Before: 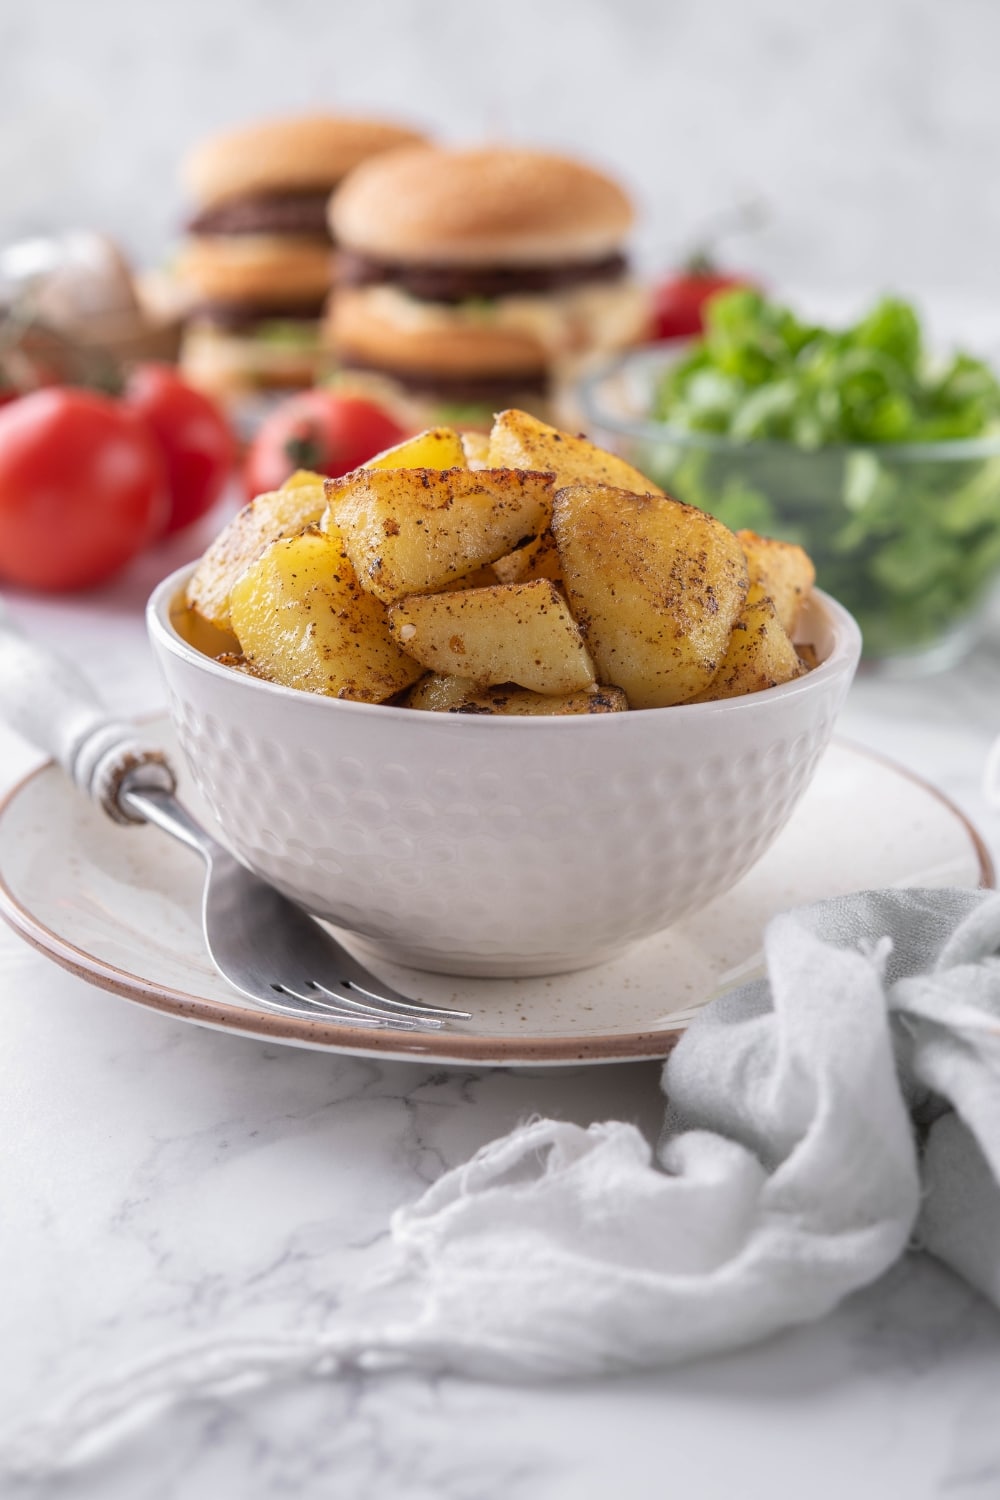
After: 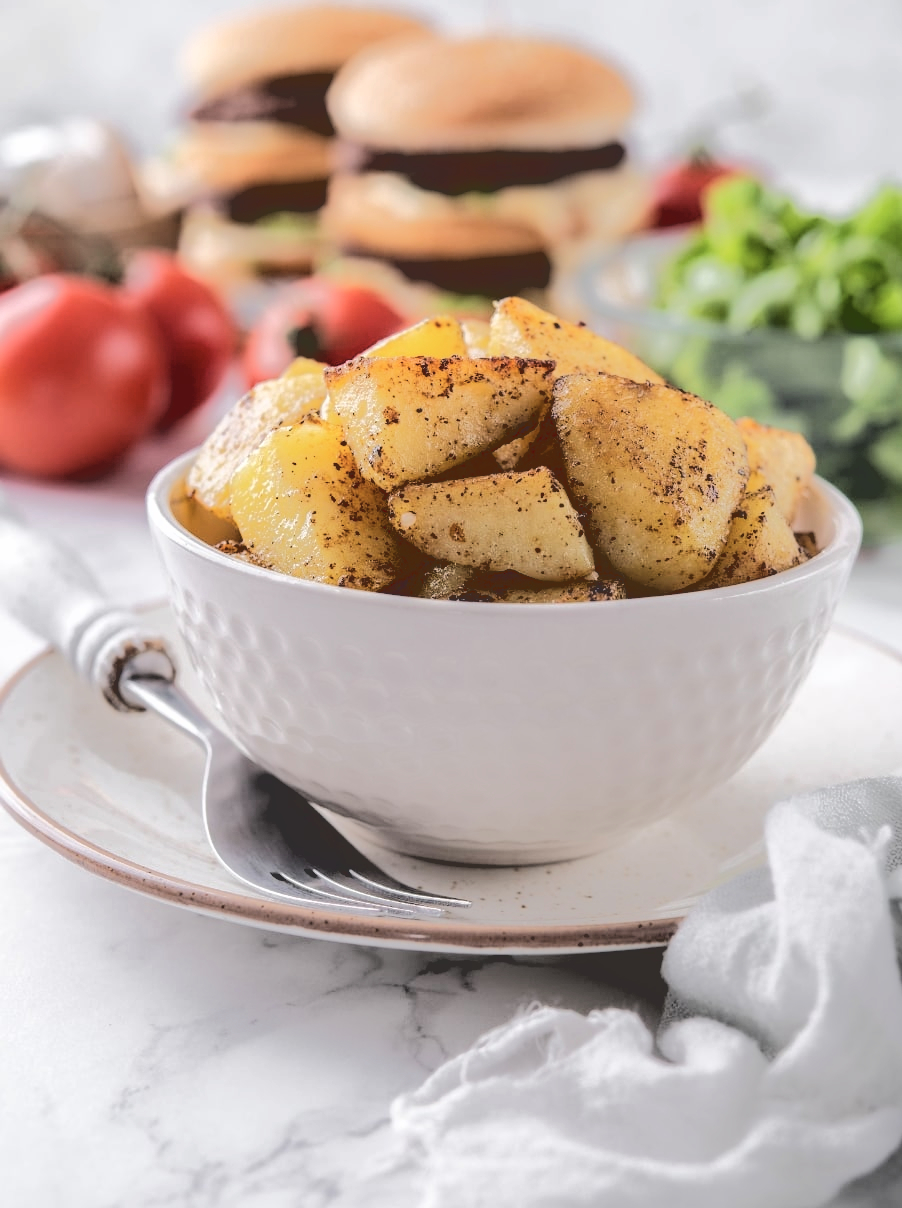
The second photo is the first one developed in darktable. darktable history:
contrast brightness saturation: saturation -0.17
crop: top 7.49%, right 9.717%, bottom 11.943%
base curve: curves: ch0 [(0.065, 0.026) (0.236, 0.358) (0.53, 0.546) (0.777, 0.841) (0.924, 0.992)], preserve colors average RGB
